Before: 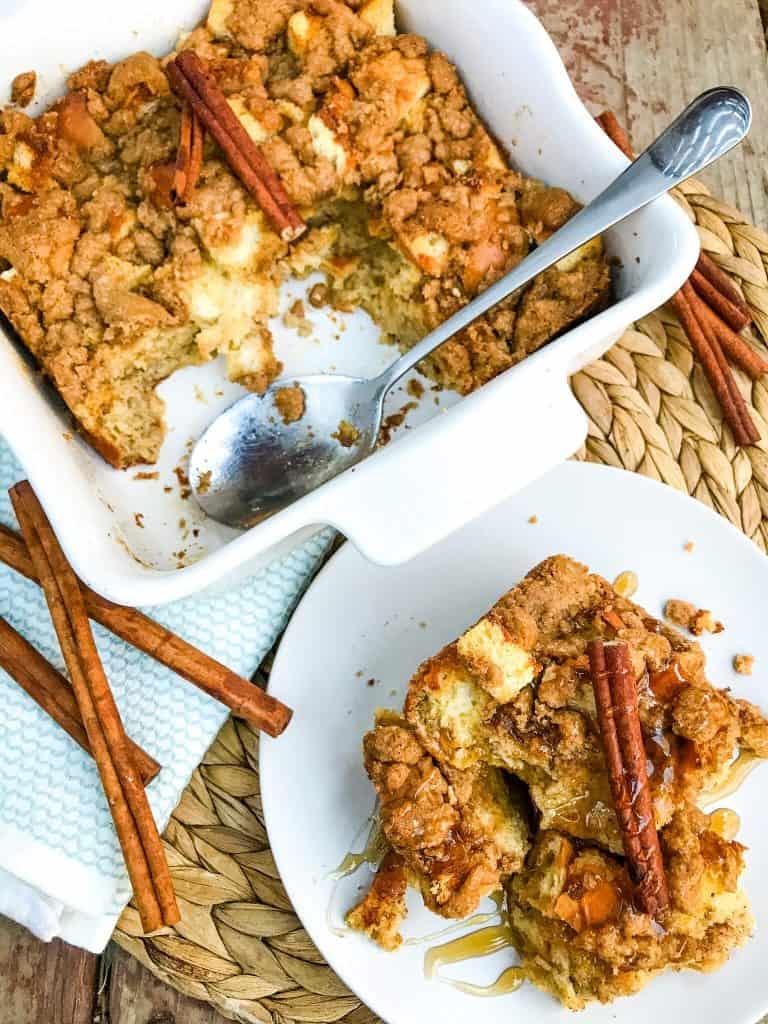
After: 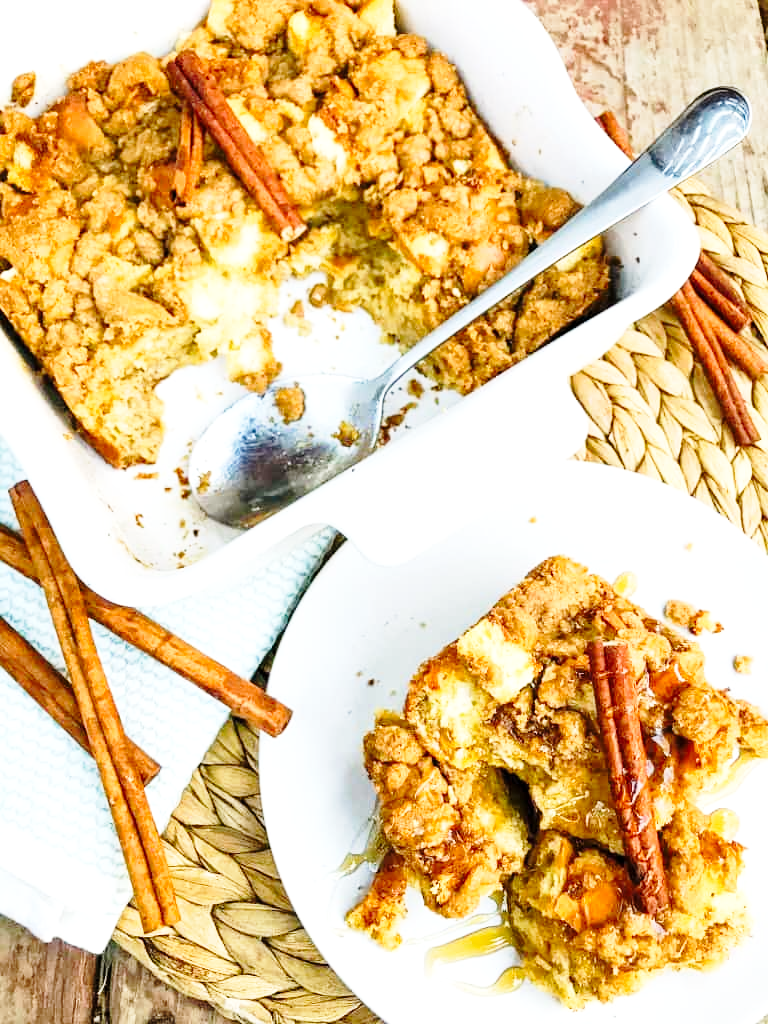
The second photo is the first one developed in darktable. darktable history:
levels: mode automatic, black 0.023%, white 99.97%, levels [0.062, 0.494, 0.925]
base curve: curves: ch0 [(0, 0) (0.028, 0.03) (0.121, 0.232) (0.46, 0.748) (0.859, 0.968) (1, 1)], preserve colors none
exposure: exposure 0.258 EV, compensate highlight preservation false
